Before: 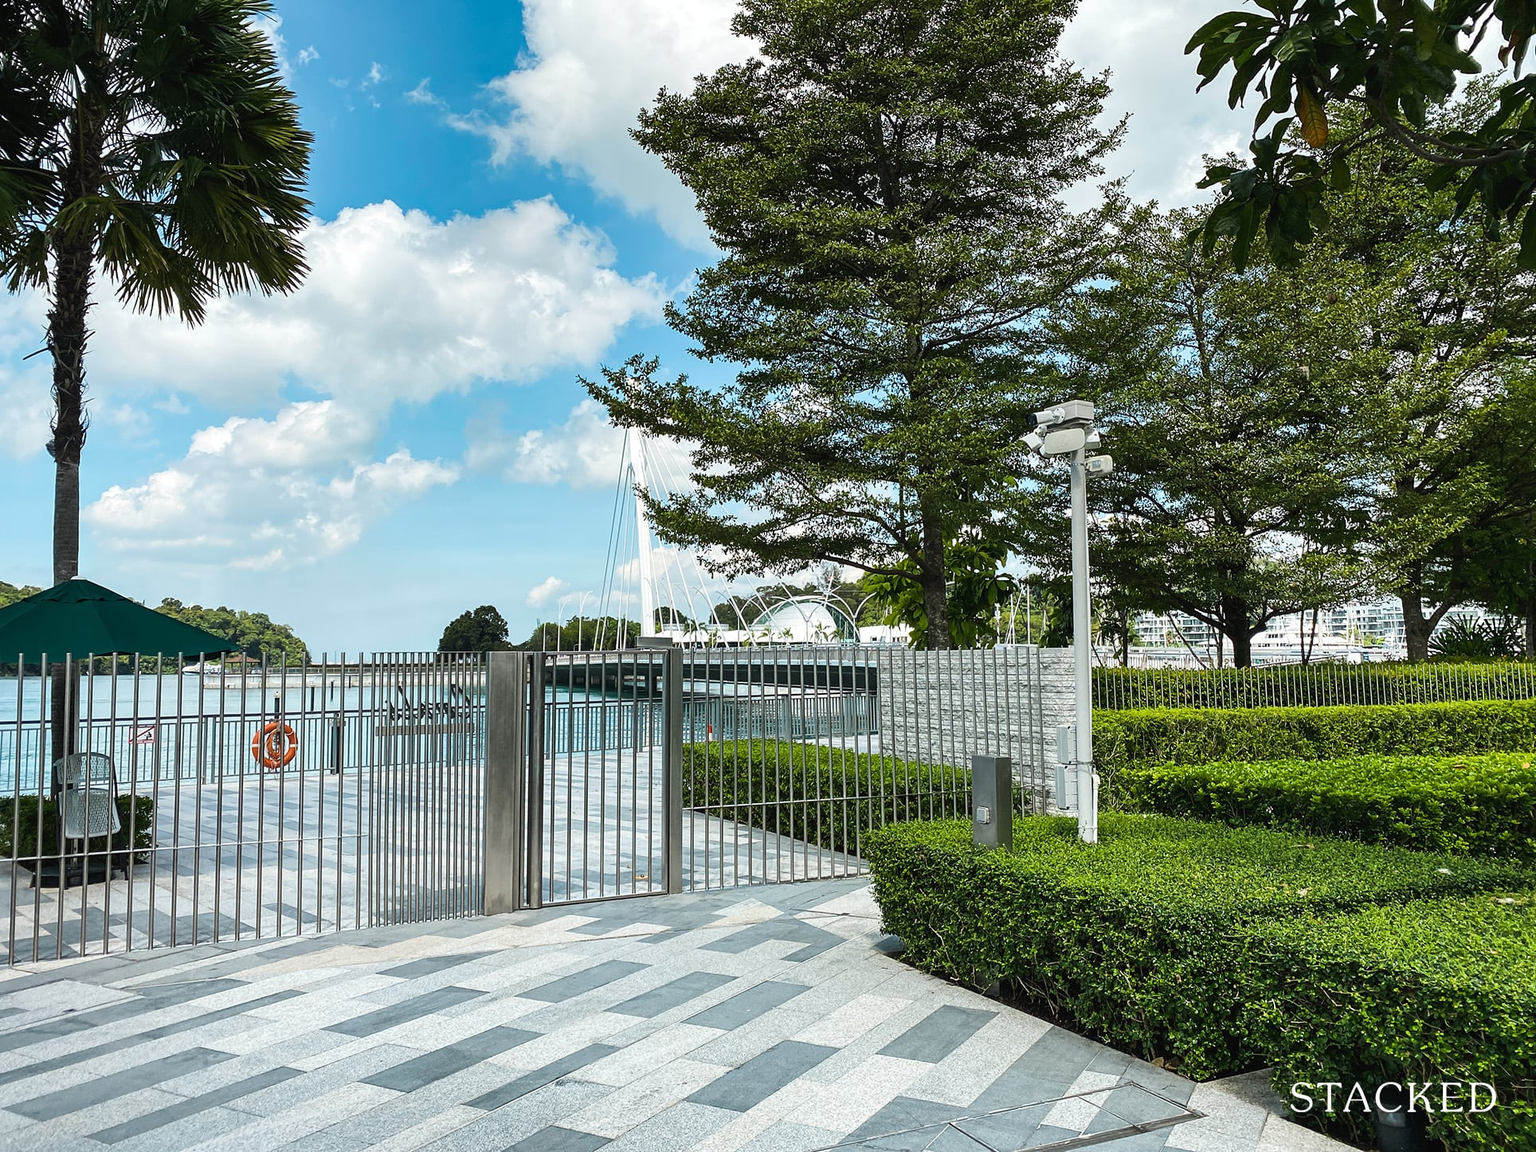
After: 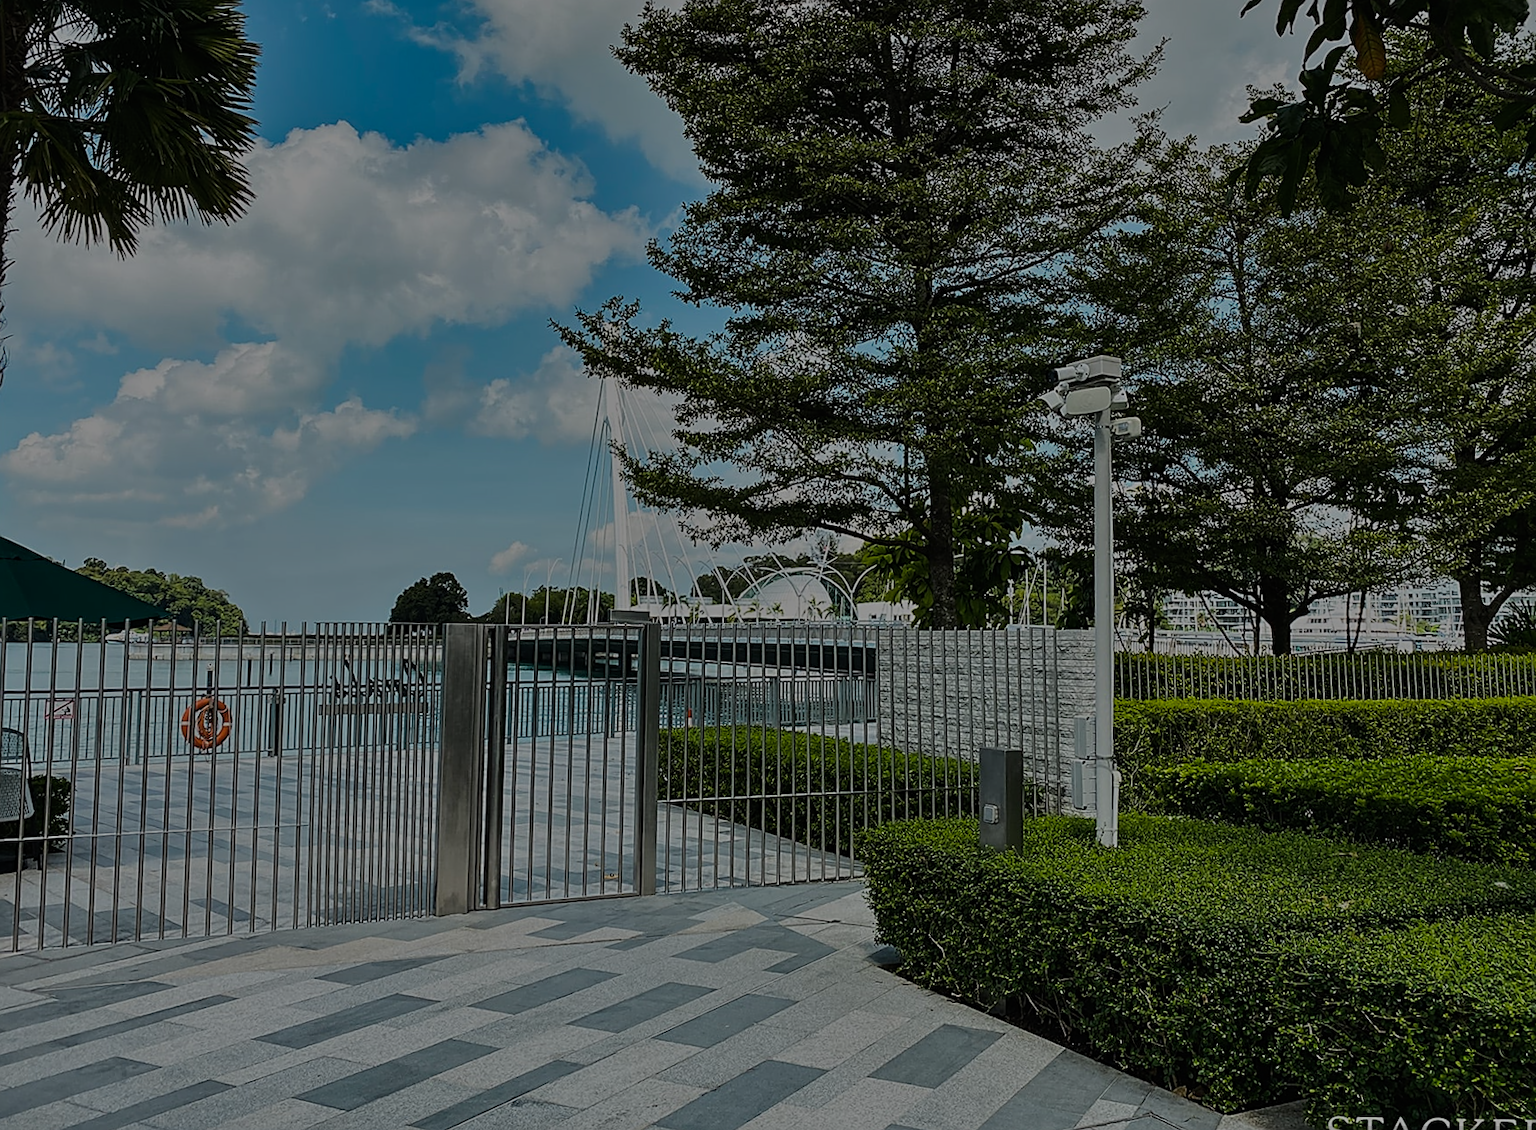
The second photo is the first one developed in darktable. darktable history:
crop and rotate: angle -1.96°, left 3.097%, top 4.154%, right 1.586%, bottom 0.529%
sharpen: on, module defaults
tone equalizer: -8 EV -2 EV, -7 EV -2 EV, -6 EV -2 EV, -5 EV -2 EV, -4 EV -2 EV, -3 EV -2 EV, -2 EV -2 EV, -1 EV -1.63 EV, +0 EV -2 EV
color balance rgb: shadows fall-off 101%, linear chroma grading › mid-tones 7.63%, perceptual saturation grading › mid-tones 11.68%, mask middle-gray fulcrum 22.45%, global vibrance 10.11%, saturation formula JzAzBz (2021)
rotate and perspective: rotation -1°, crop left 0.011, crop right 0.989, crop top 0.025, crop bottom 0.975
